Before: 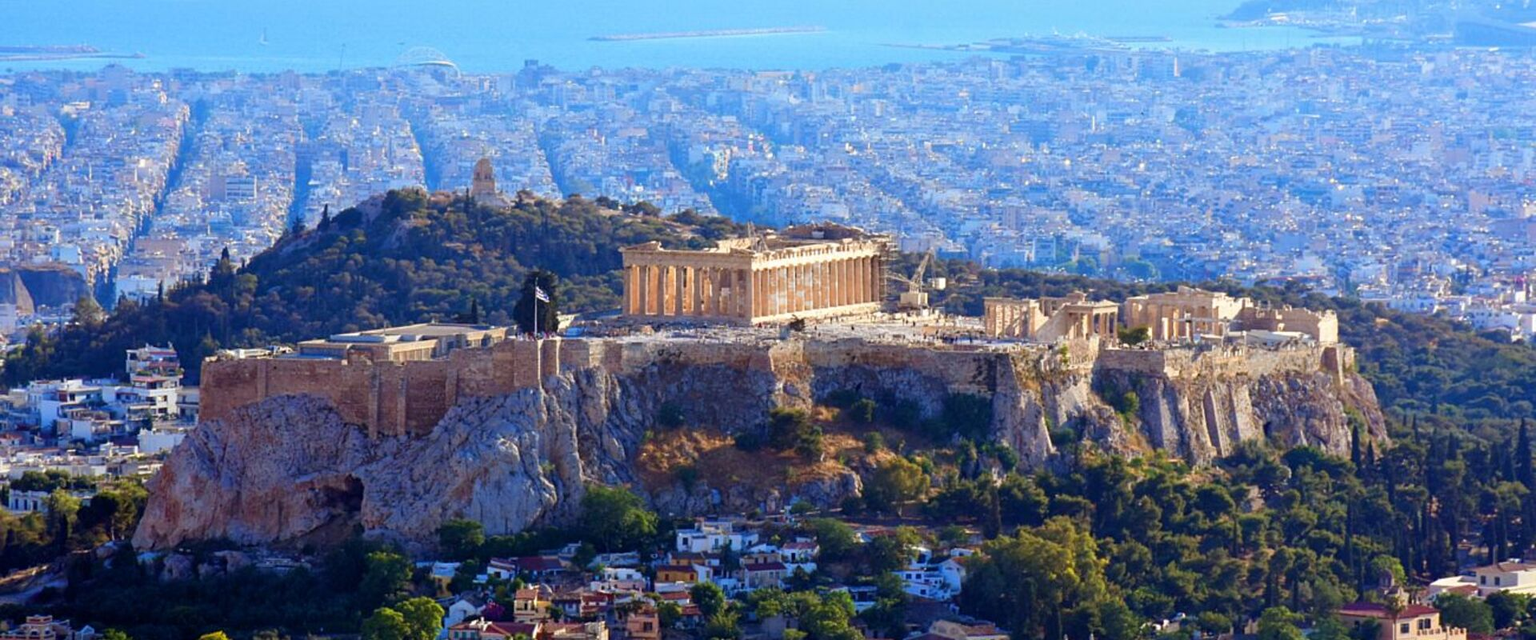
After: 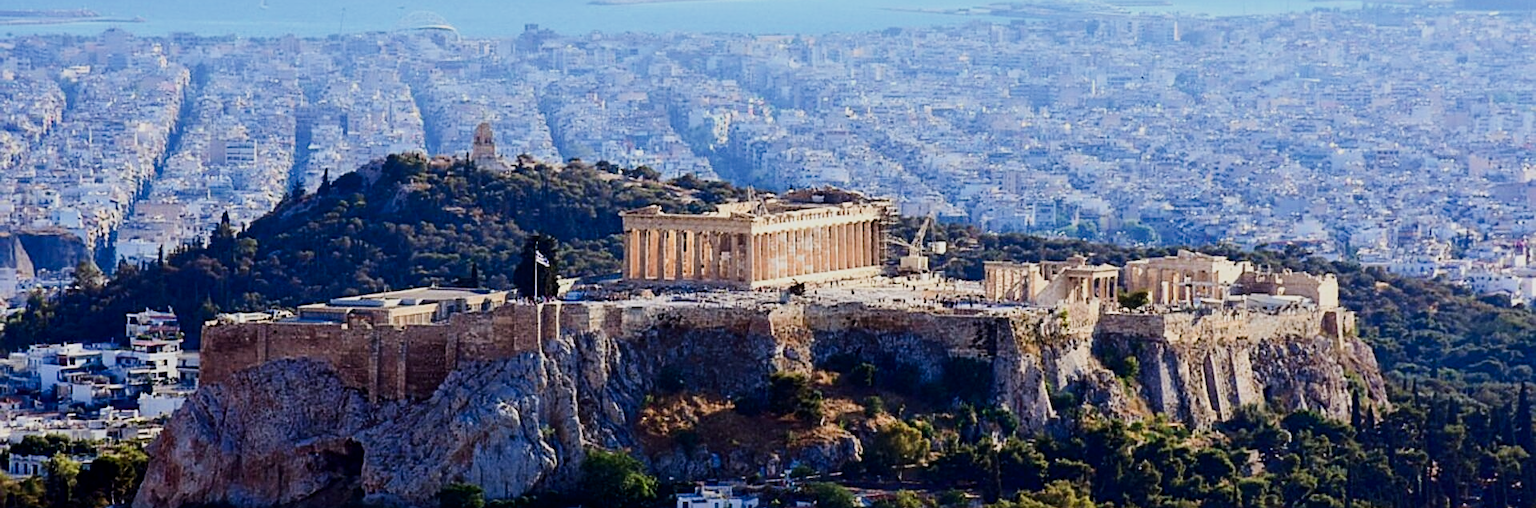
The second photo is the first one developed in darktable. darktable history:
contrast brightness saturation: contrast 0.27
sharpen: radius 1.932
tone equalizer: on, module defaults
filmic rgb: black relative exposure -6.17 EV, white relative exposure 6.98 EV, hardness 2.26
crop and rotate: top 5.662%, bottom 14.791%
